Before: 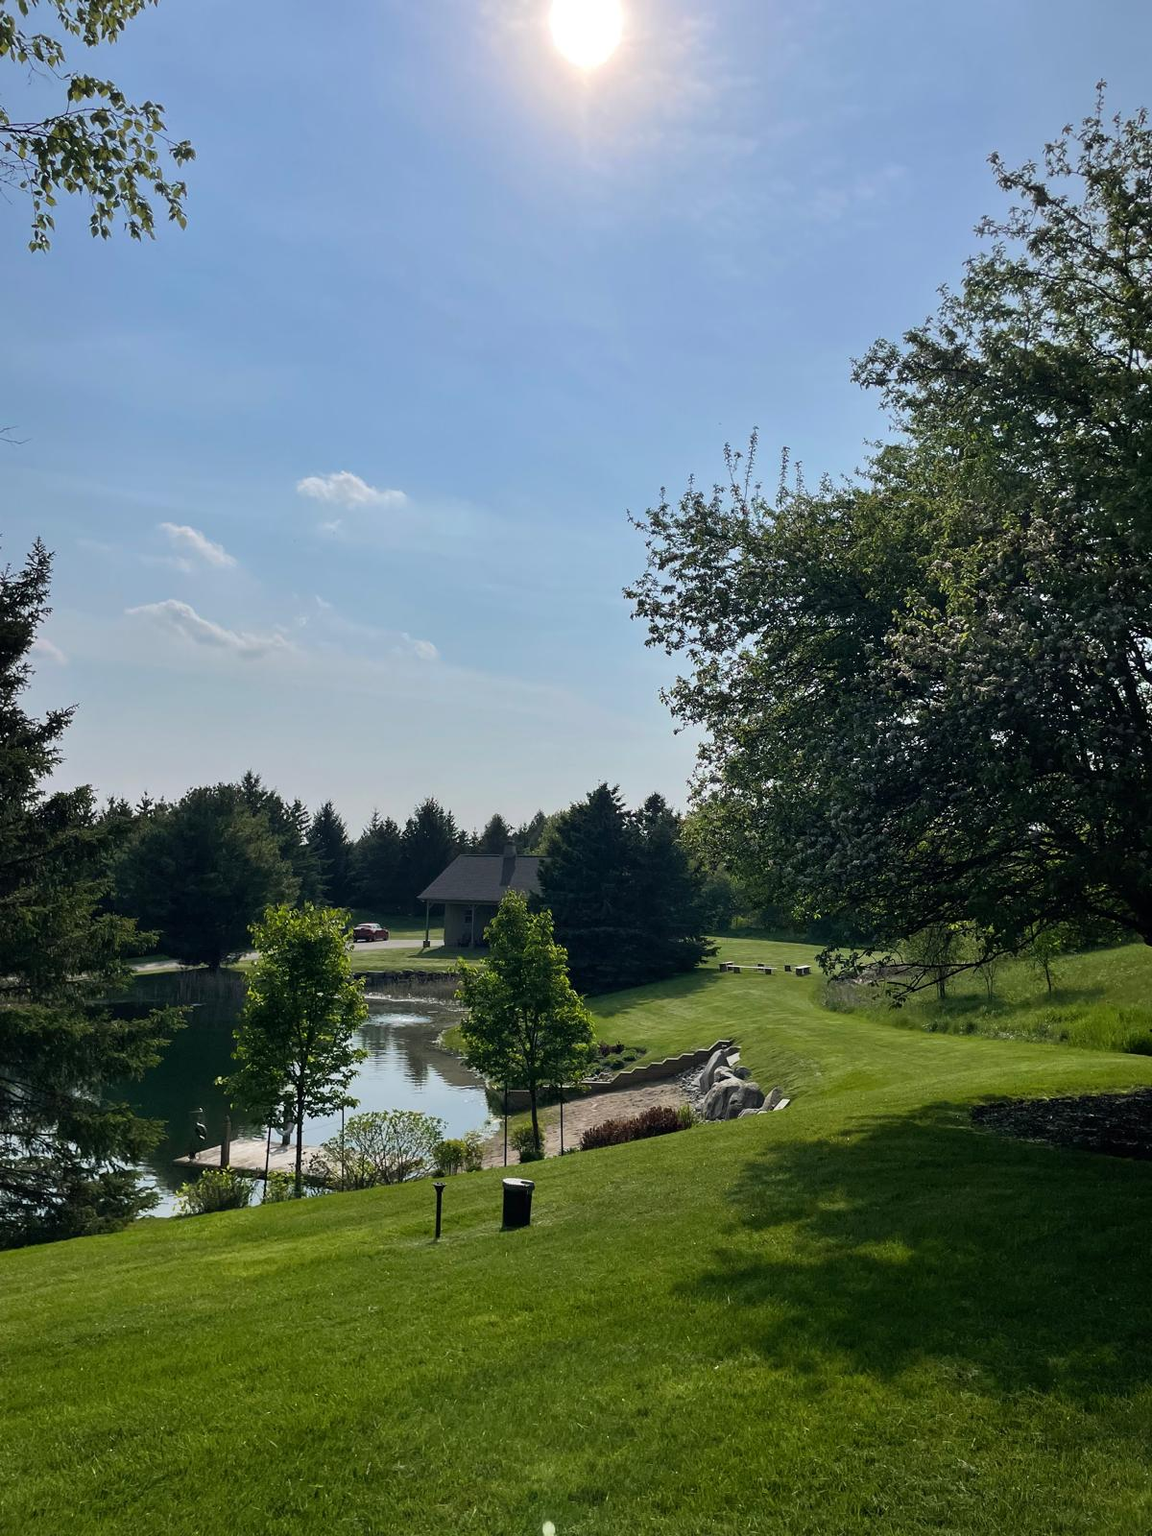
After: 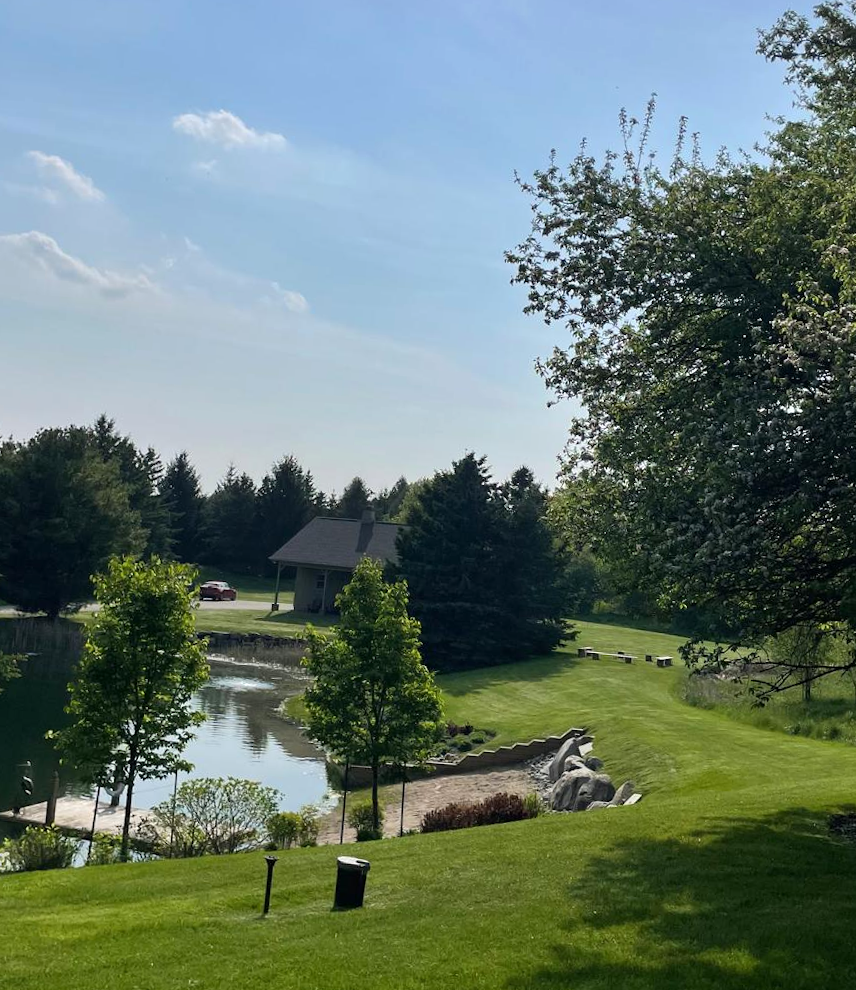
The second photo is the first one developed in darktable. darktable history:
crop and rotate: angle -3.93°, left 9.849%, top 20.441%, right 12.467%, bottom 12.131%
exposure: exposure 0.203 EV, compensate highlight preservation false
